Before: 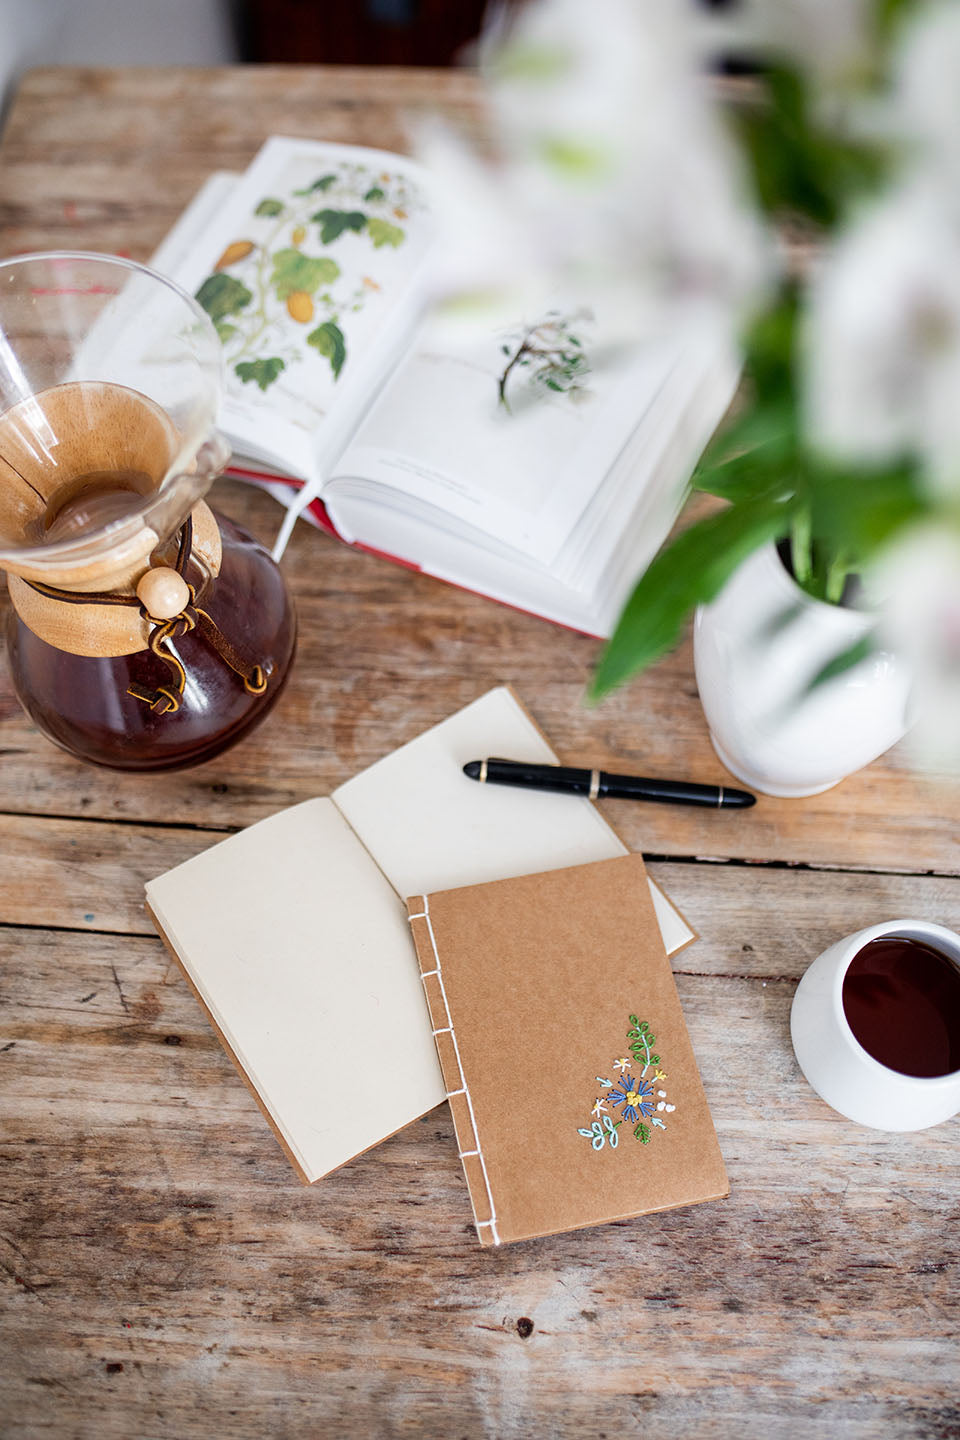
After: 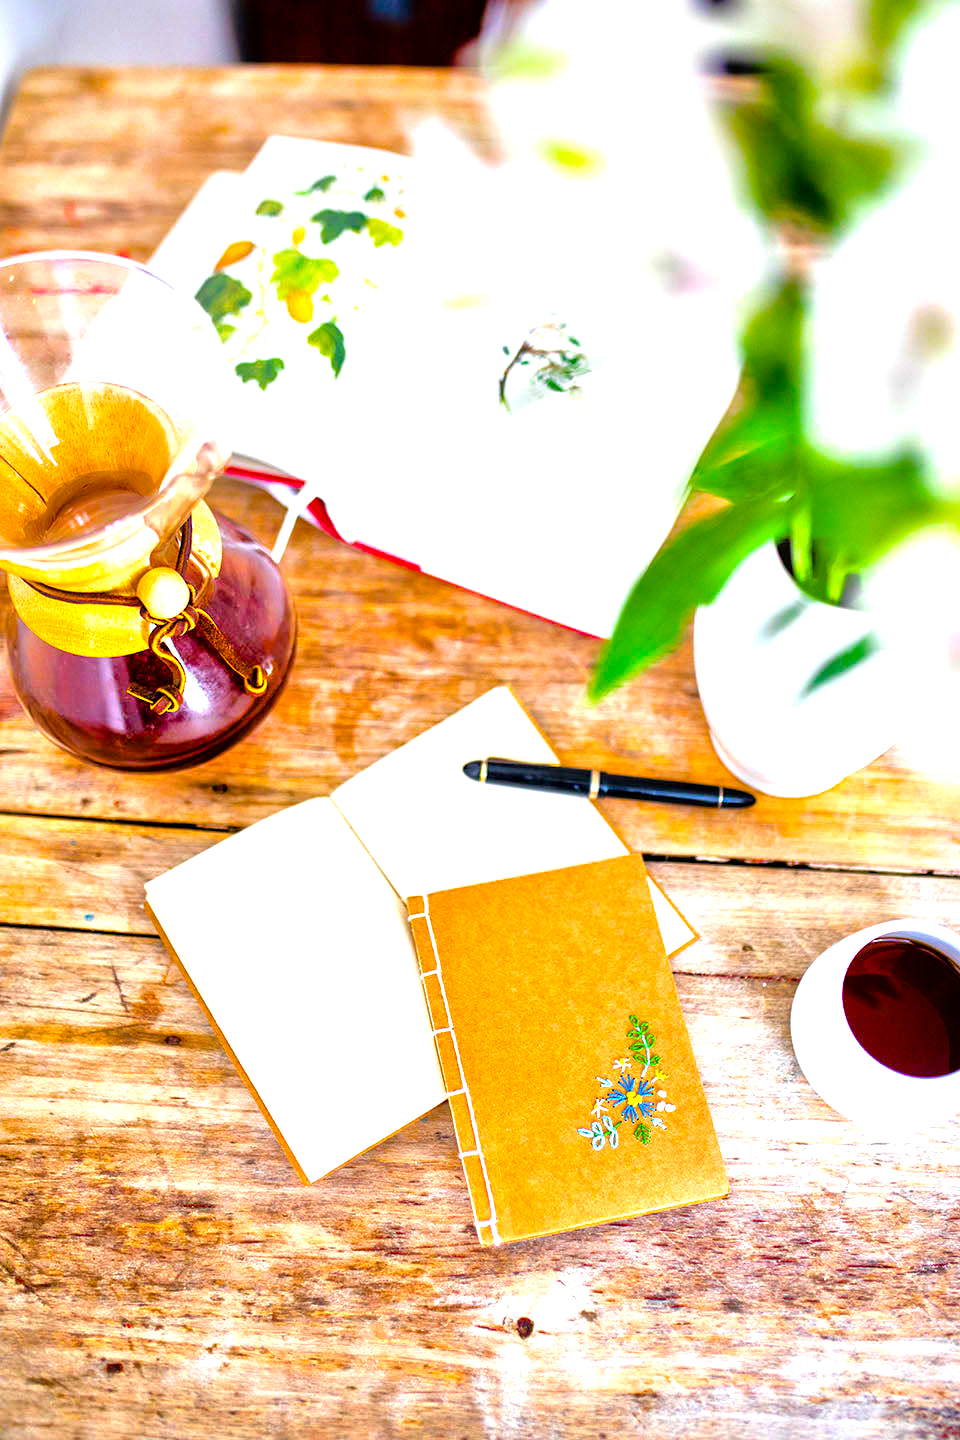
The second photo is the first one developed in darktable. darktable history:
color balance rgb: linear chroma grading › global chroma 25%, perceptual saturation grading › global saturation 40%, perceptual brilliance grading › global brilliance 30%, global vibrance 40%
tone equalizer: -7 EV 0.15 EV, -6 EV 0.6 EV, -5 EV 1.15 EV, -4 EV 1.33 EV, -3 EV 1.15 EV, -2 EV 0.6 EV, -1 EV 0.15 EV, mask exposure compensation -0.5 EV
local contrast: mode bilateral grid, contrast 25, coarseness 50, detail 123%, midtone range 0.2
